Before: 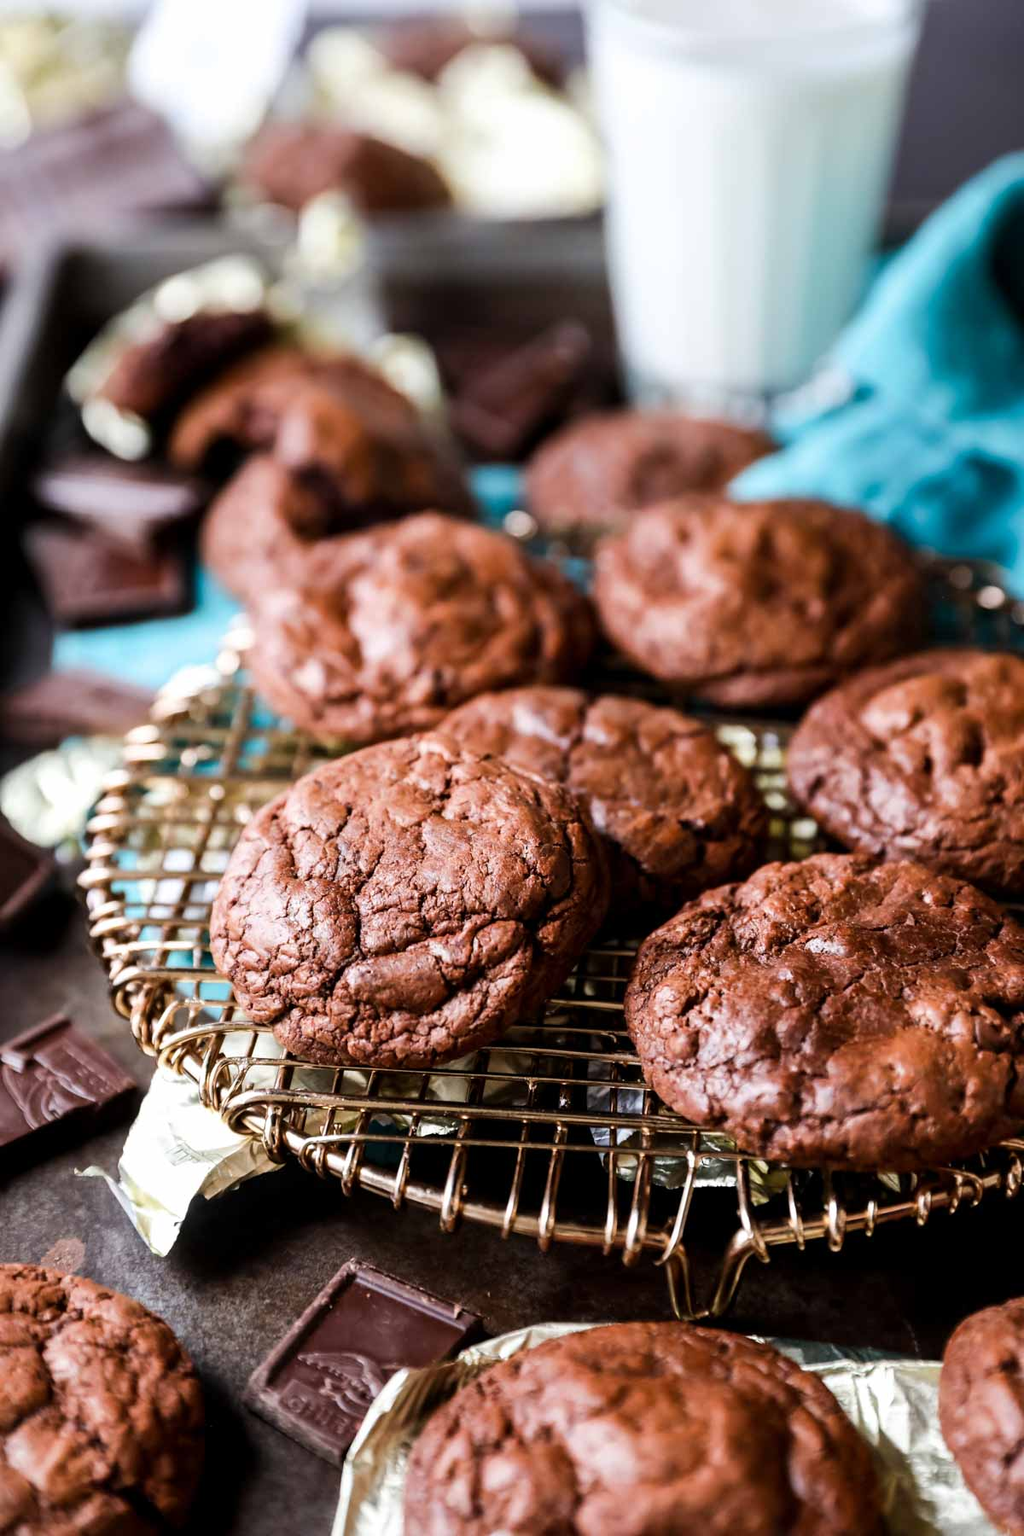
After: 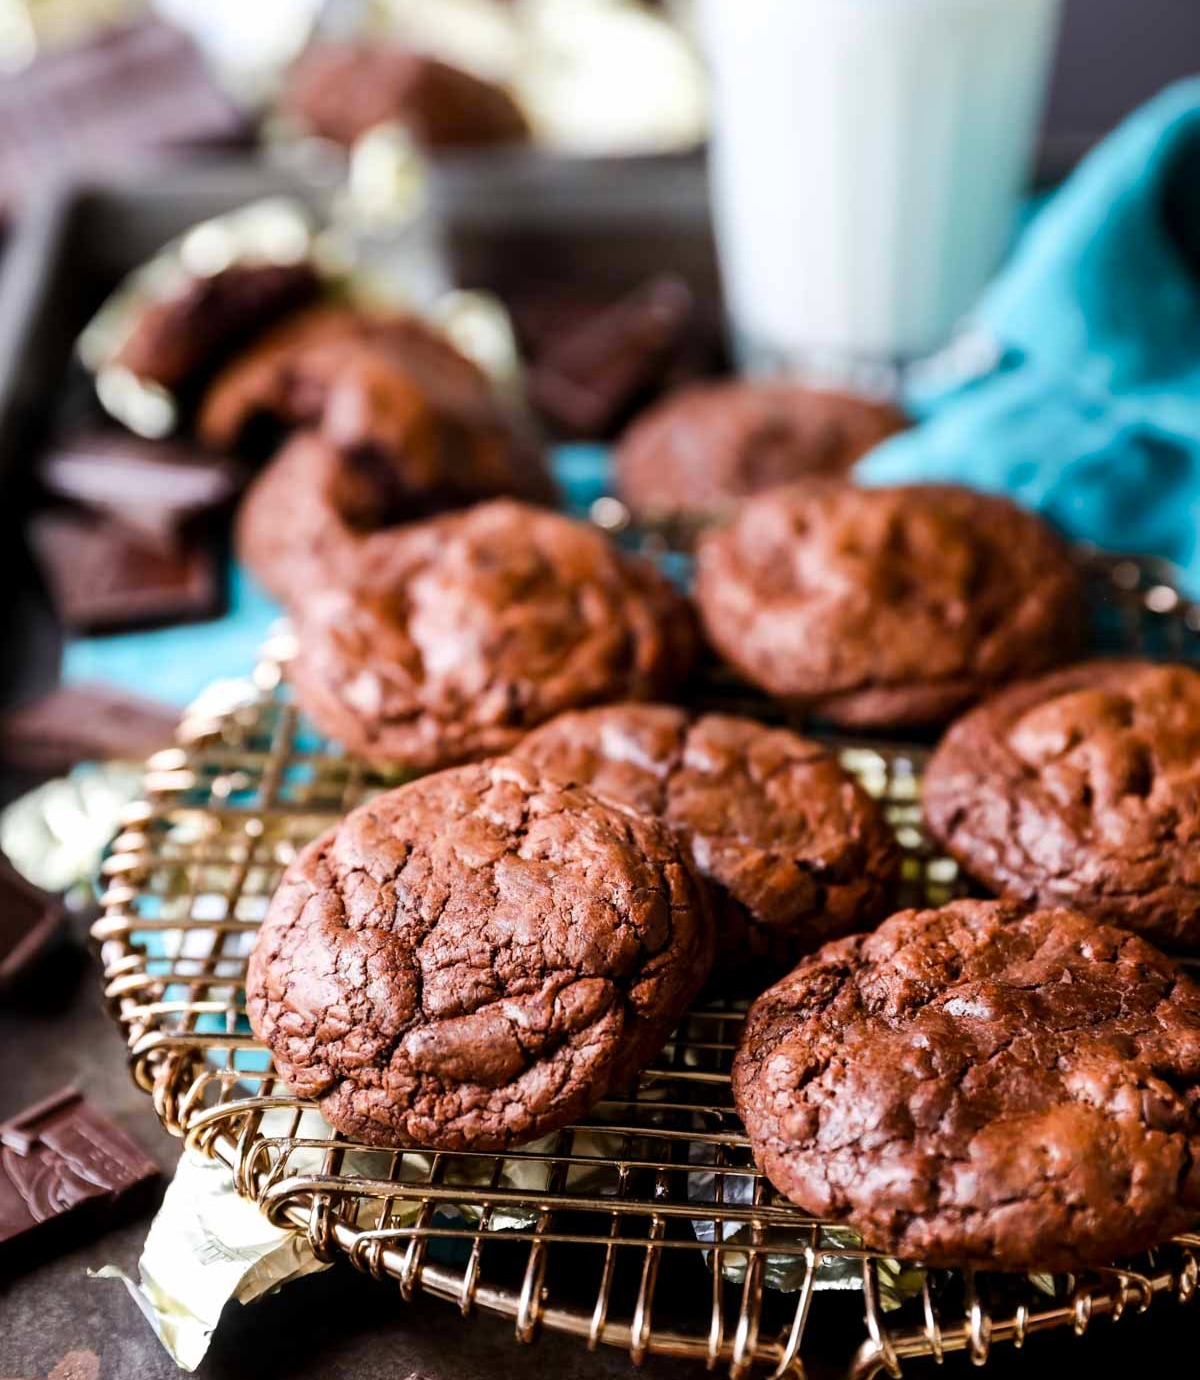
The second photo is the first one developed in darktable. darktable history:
crop: top 5.667%, bottom 17.637%
color balance: output saturation 110%
